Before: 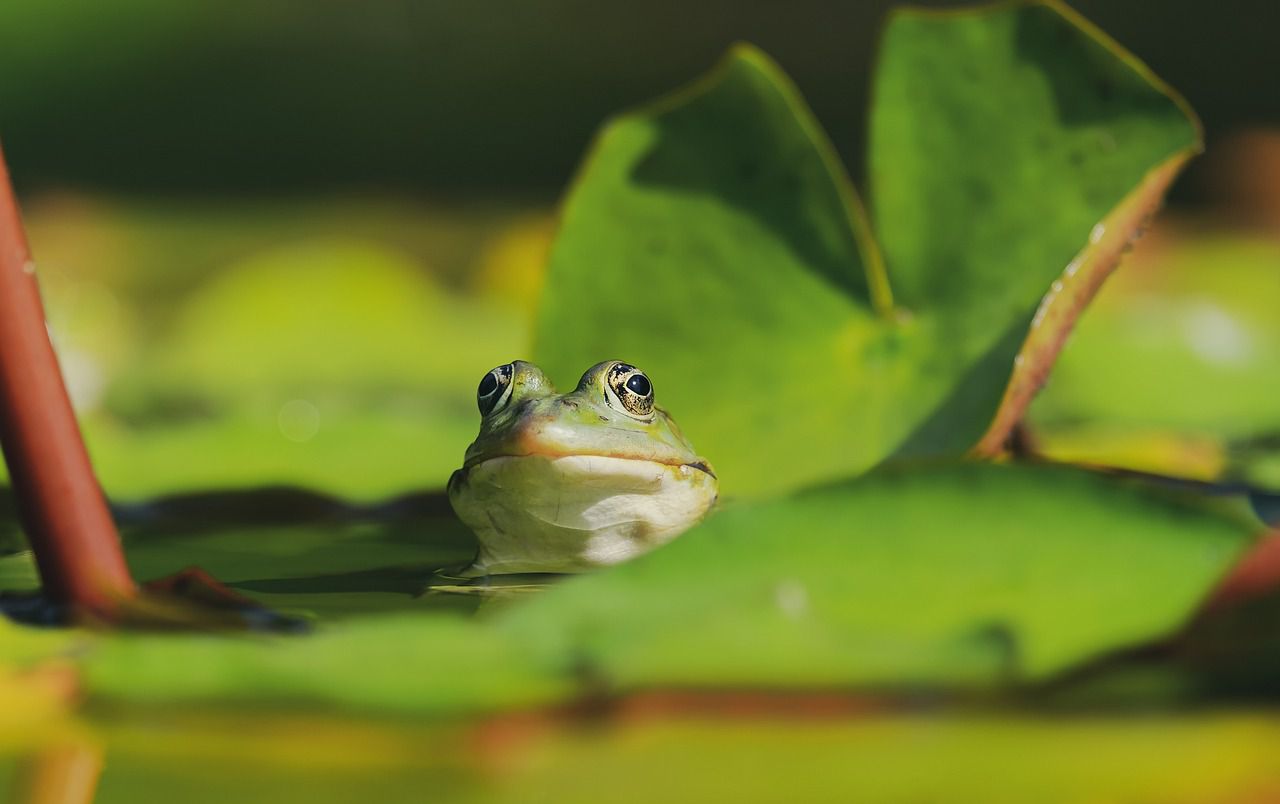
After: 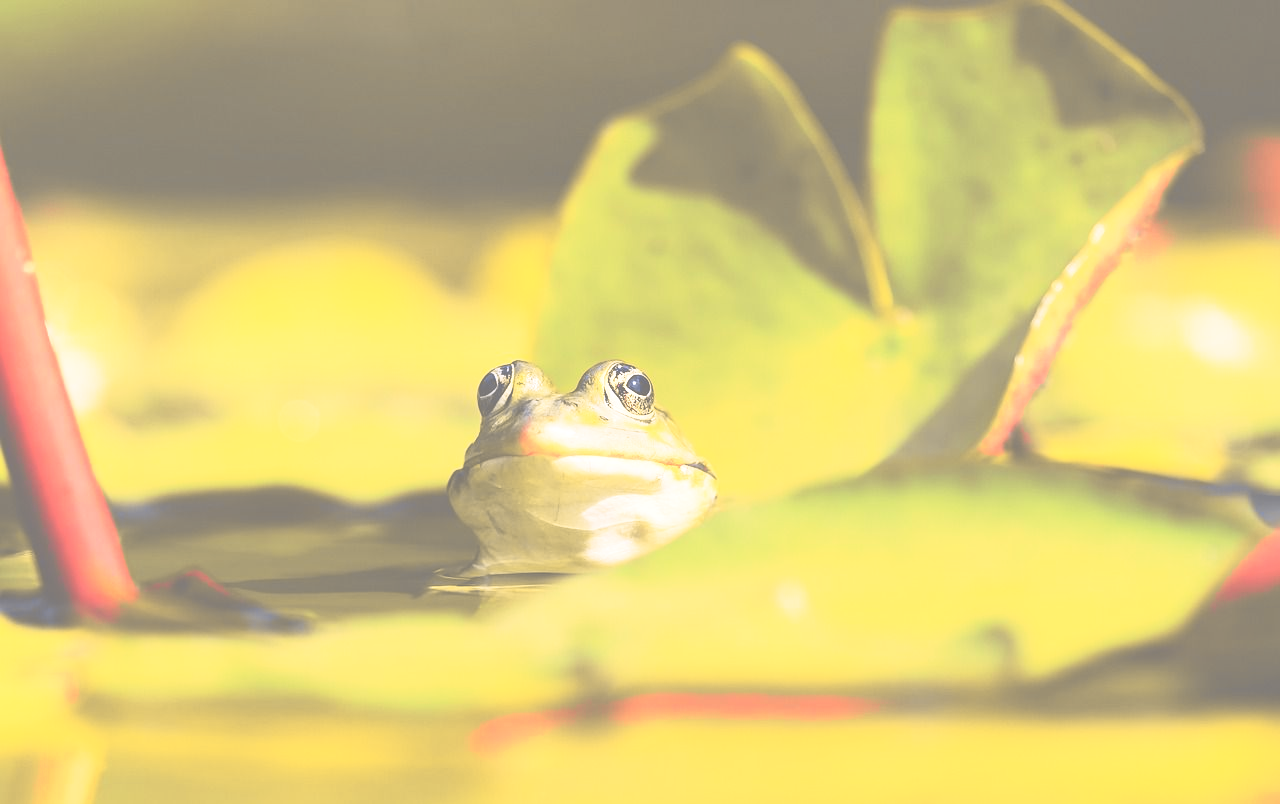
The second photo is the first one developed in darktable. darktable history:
color balance rgb: perceptual saturation grading › global saturation 0.02%, perceptual brilliance grading › global brilliance 18.814%, global vibrance 20%
color correction: highlights a* 2.98, highlights b* -1.01, shadows a* -0.076, shadows b* 1.83, saturation 0.985
exposure: black level correction -0.064, exposure -0.049 EV, compensate highlight preservation false
tone curve: curves: ch0 [(0, 0.036) (0.119, 0.115) (0.466, 0.498) (0.715, 0.767) (0.817, 0.865) (1, 0.998)]; ch1 [(0, 0) (0.377, 0.424) (0.442, 0.491) (0.487, 0.498) (0.514, 0.512) (0.536, 0.577) (0.66, 0.724) (1, 1)]; ch2 [(0, 0) (0.38, 0.405) (0.463, 0.443) (0.492, 0.486) (0.526, 0.541) (0.578, 0.598) (1, 1)], color space Lab, independent channels, preserve colors none
base curve: curves: ch0 [(0, 0) (0.028, 0.03) (0.121, 0.232) (0.46, 0.748) (0.859, 0.968) (1, 1)], preserve colors none
